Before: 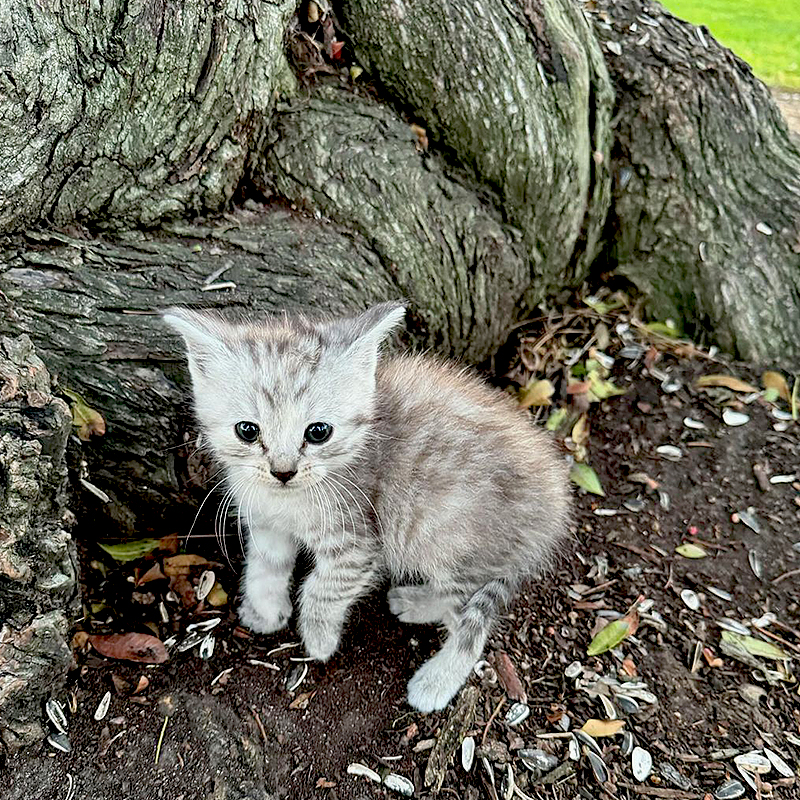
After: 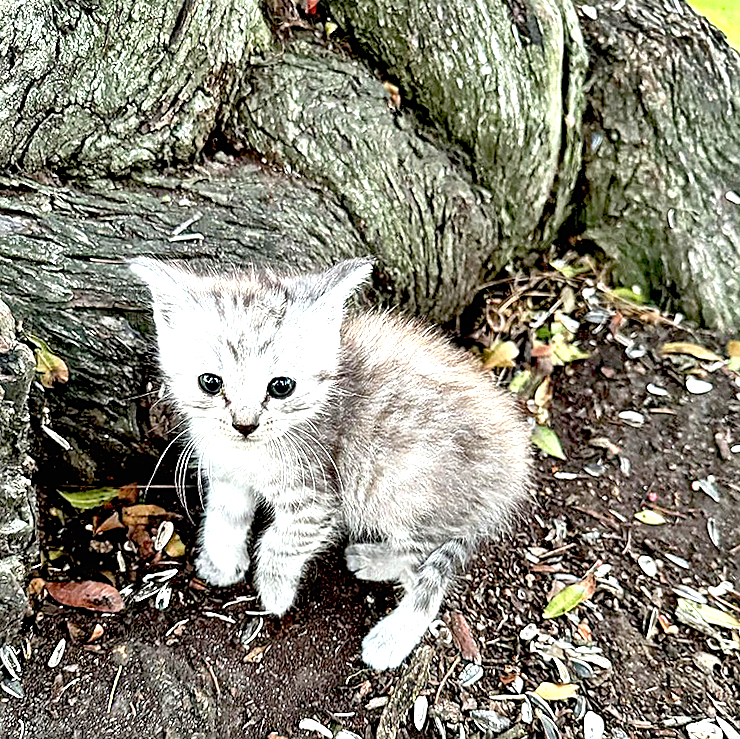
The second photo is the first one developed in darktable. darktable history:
color correction: highlights b* 0.026, saturation 0.98
crop and rotate: angle -1.86°, left 3.127%, top 4.04%, right 1.35%, bottom 0.586%
exposure: black level correction 0, exposure 0.954 EV, compensate highlight preservation false
sharpen: on, module defaults
shadows and highlights: low approximation 0.01, soften with gaussian
